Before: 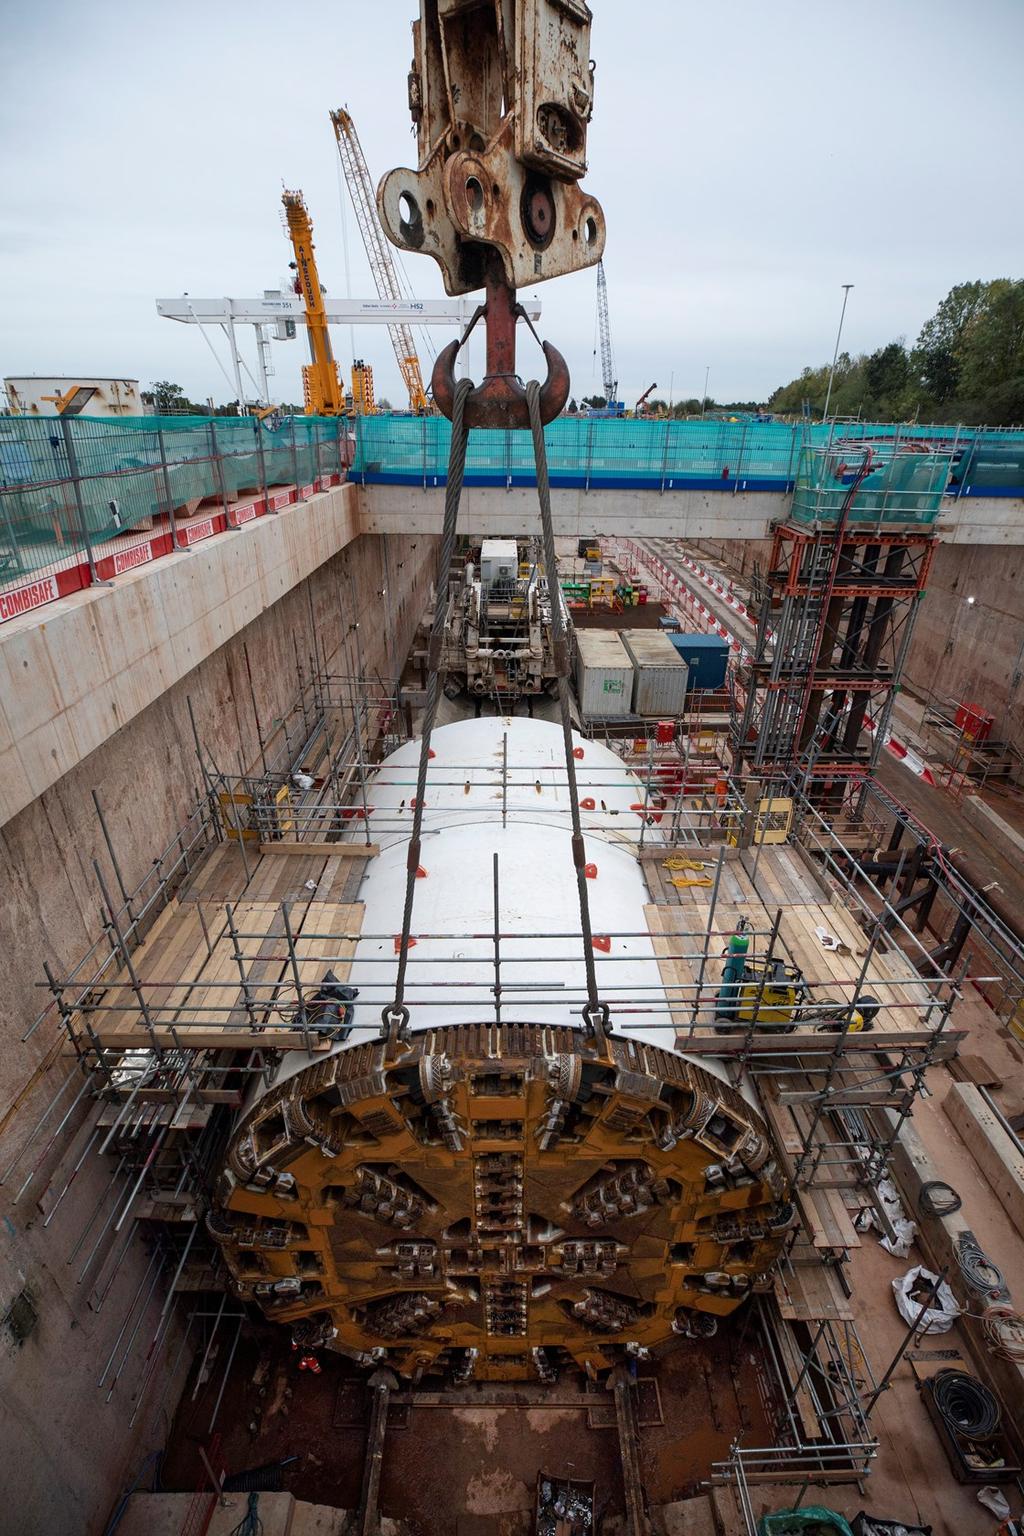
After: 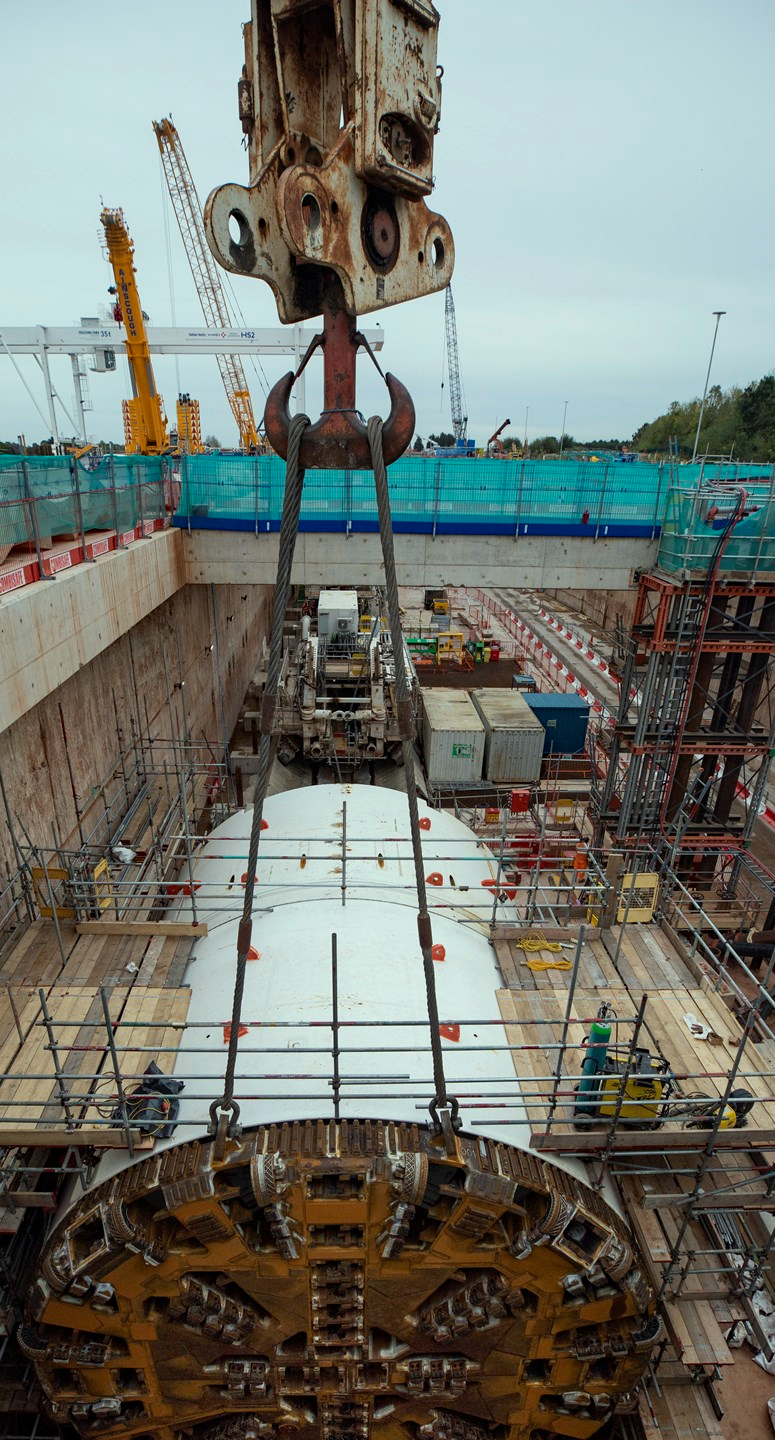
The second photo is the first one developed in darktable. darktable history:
crop: left 18.576%, right 12.165%, bottom 14.276%
haze removal: compatibility mode true, adaptive false
color correction: highlights a* -7.96, highlights b* 3.31
exposure: exposure -0.155 EV, compensate highlight preservation false
